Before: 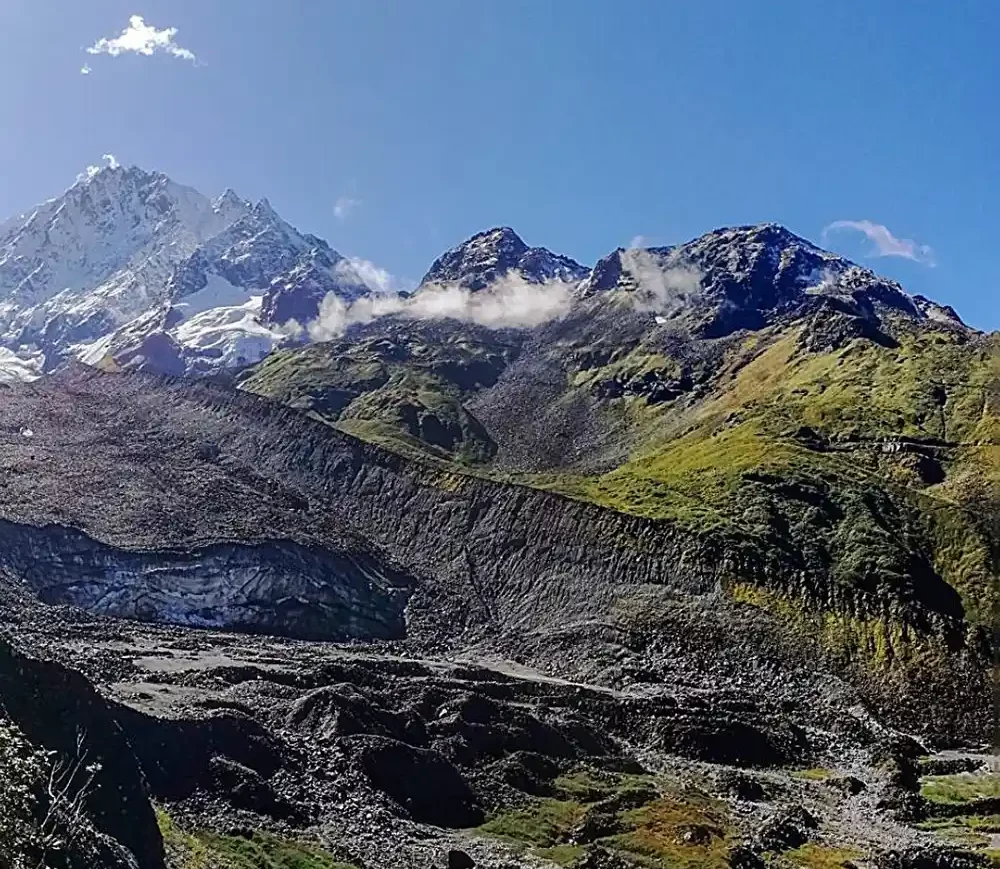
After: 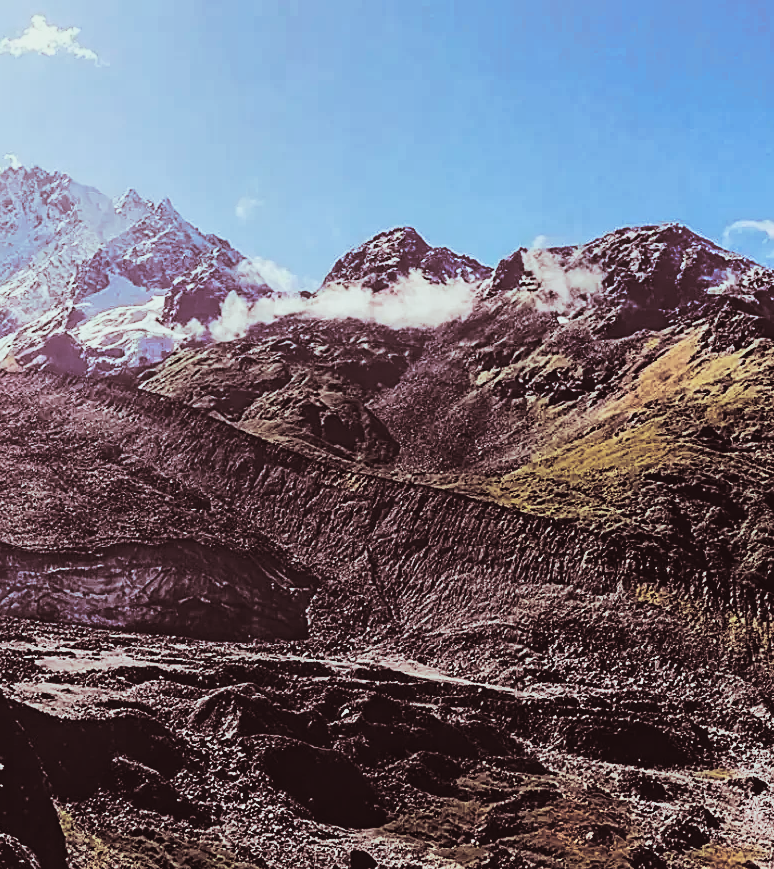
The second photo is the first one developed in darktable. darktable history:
contrast brightness saturation: contrast 0.28
exposure: exposure 0.161 EV, compensate highlight preservation false
color balance rgb: shadows lift › chroma 3%, shadows lift › hue 280.8°, power › hue 330°, highlights gain › chroma 3%, highlights gain › hue 75.6°, global offset › luminance 0.7%, perceptual saturation grading › global saturation 20%, perceptual saturation grading › highlights -25%, perceptual saturation grading › shadows 50%, global vibrance 20.33%
crop: left 9.88%, right 12.664%
tone curve: curves: ch0 [(0, 0.023) (0.184, 0.168) (0.491, 0.519) (0.748, 0.765) (1, 0.919)]; ch1 [(0, 0) (0.179, 0.173) (0.322, 0.32) (0.424, 0.424) (0.496, 0.501) (0.563, 0.586) (0.761, 0.803) (1, 1)]; ch2 [(0, 0) (0.434, 0.447) (0.483, 0.487) (0.557, 0.541) (0.697, 0.68) (1, 1)], color space Lab, independent channels, preserve colors none
split-toning: shadows › saturation 0.3, highlights › hue 180°, highlights › saturation 0.3, compress 0%
